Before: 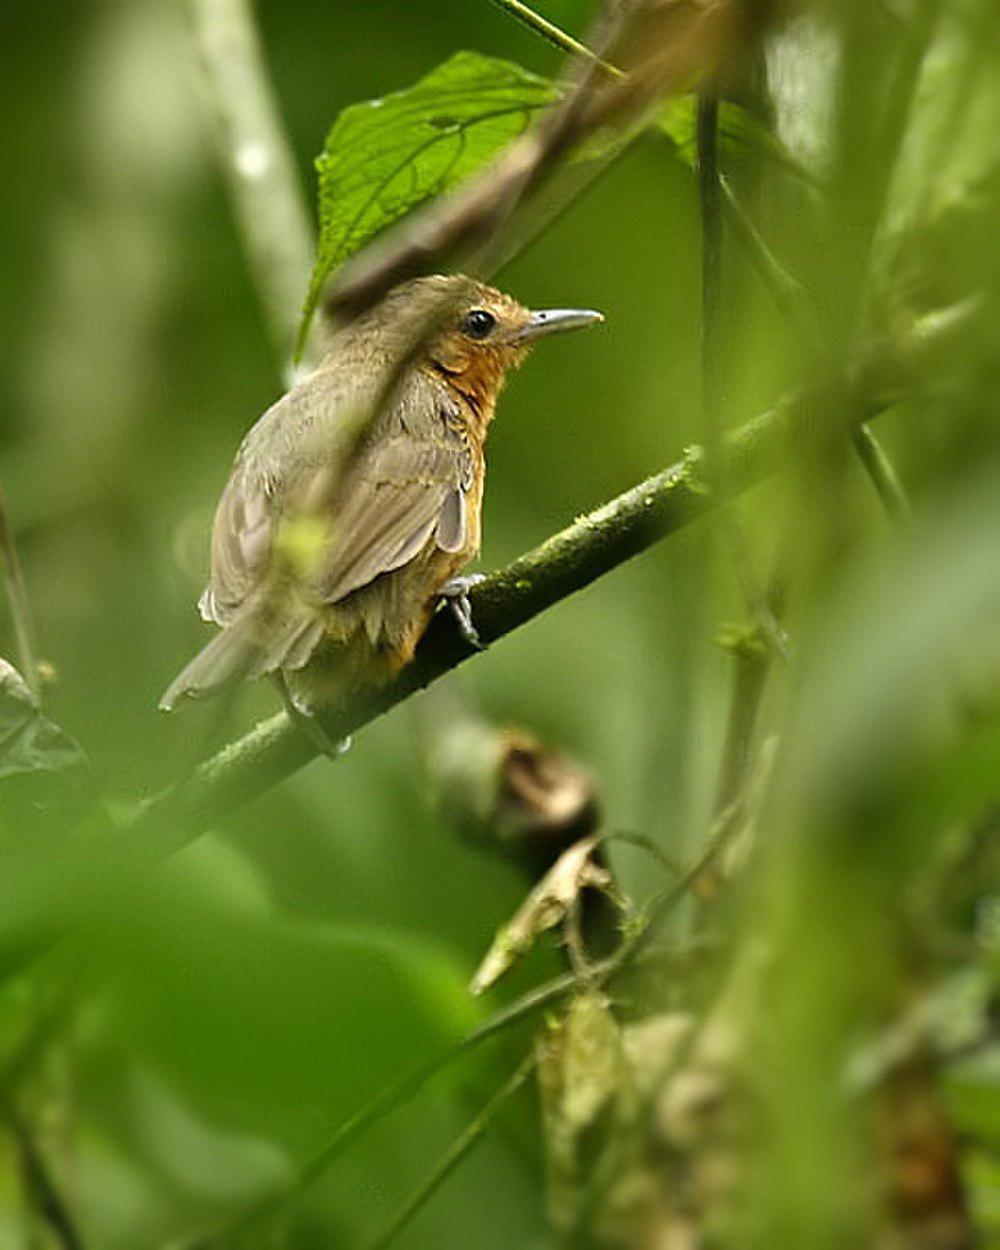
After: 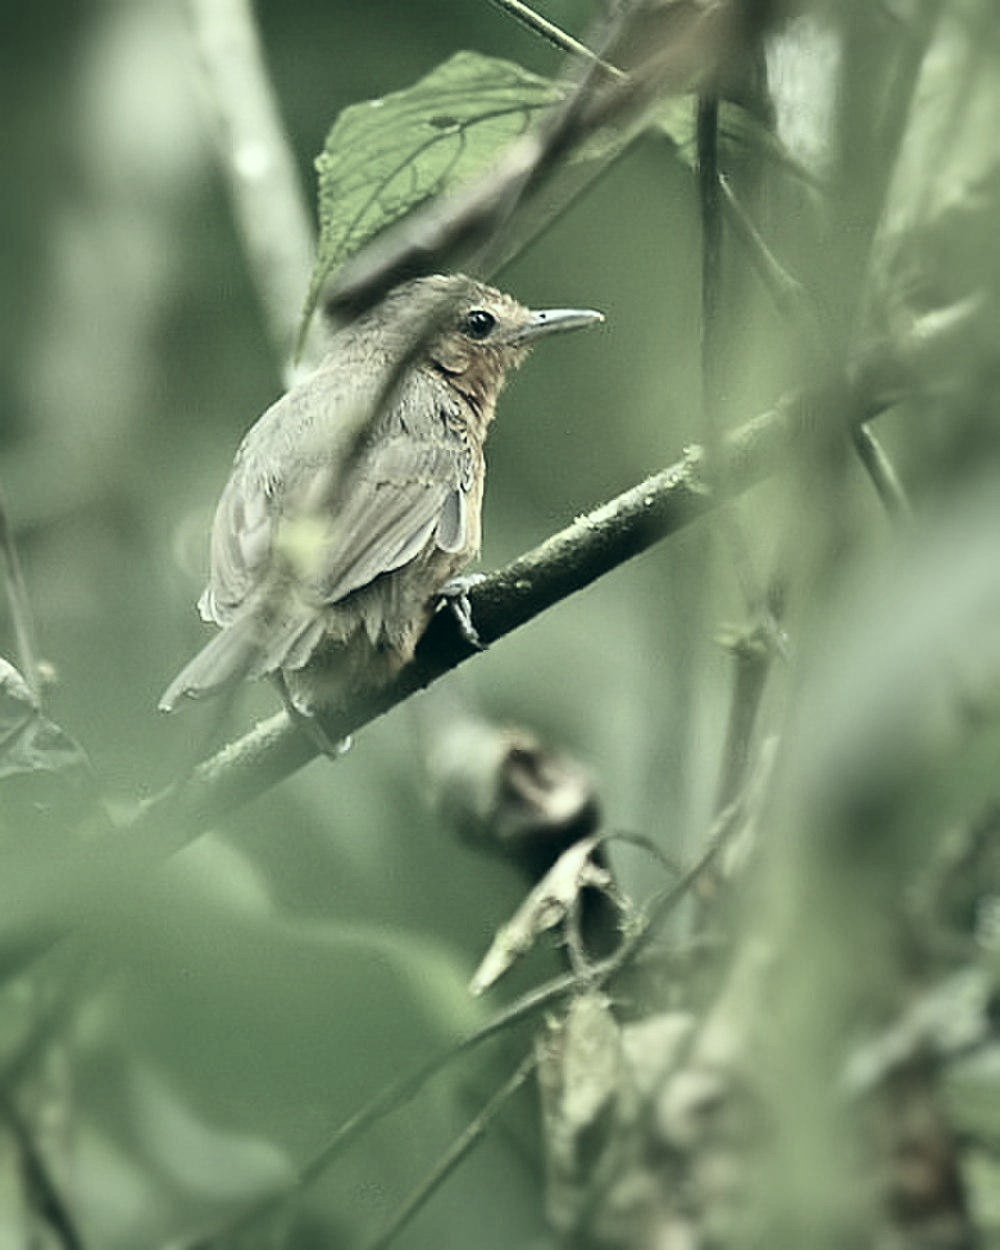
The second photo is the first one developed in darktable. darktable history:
color correction: highlights a* -20.08, highlights b* 9.8, shadows a* -20.4, shadows b* -10.76
contrast brightness saturation: contrast 0.2, brightness 0.15, saturation 0.14
color zones: curves: ch1 [(0, 0.153) (0.143, 0.15) (0.286, 0.151) (0.429, 0.152) (0.571, 0.152) (0.714, 0.151) (0.857, 0.151) (1, 0.153)]
